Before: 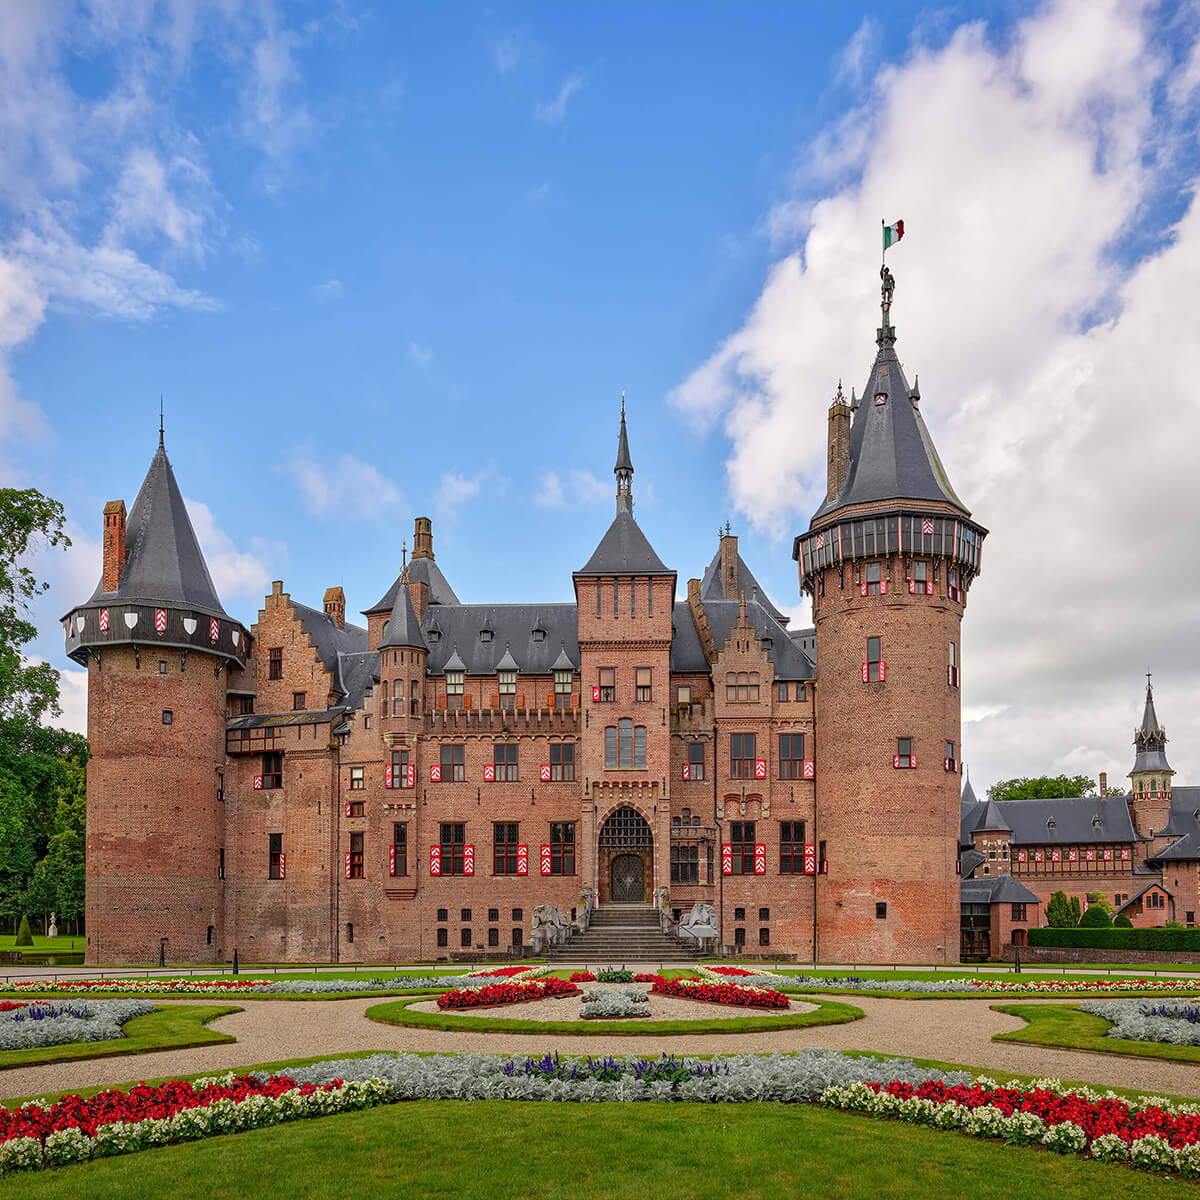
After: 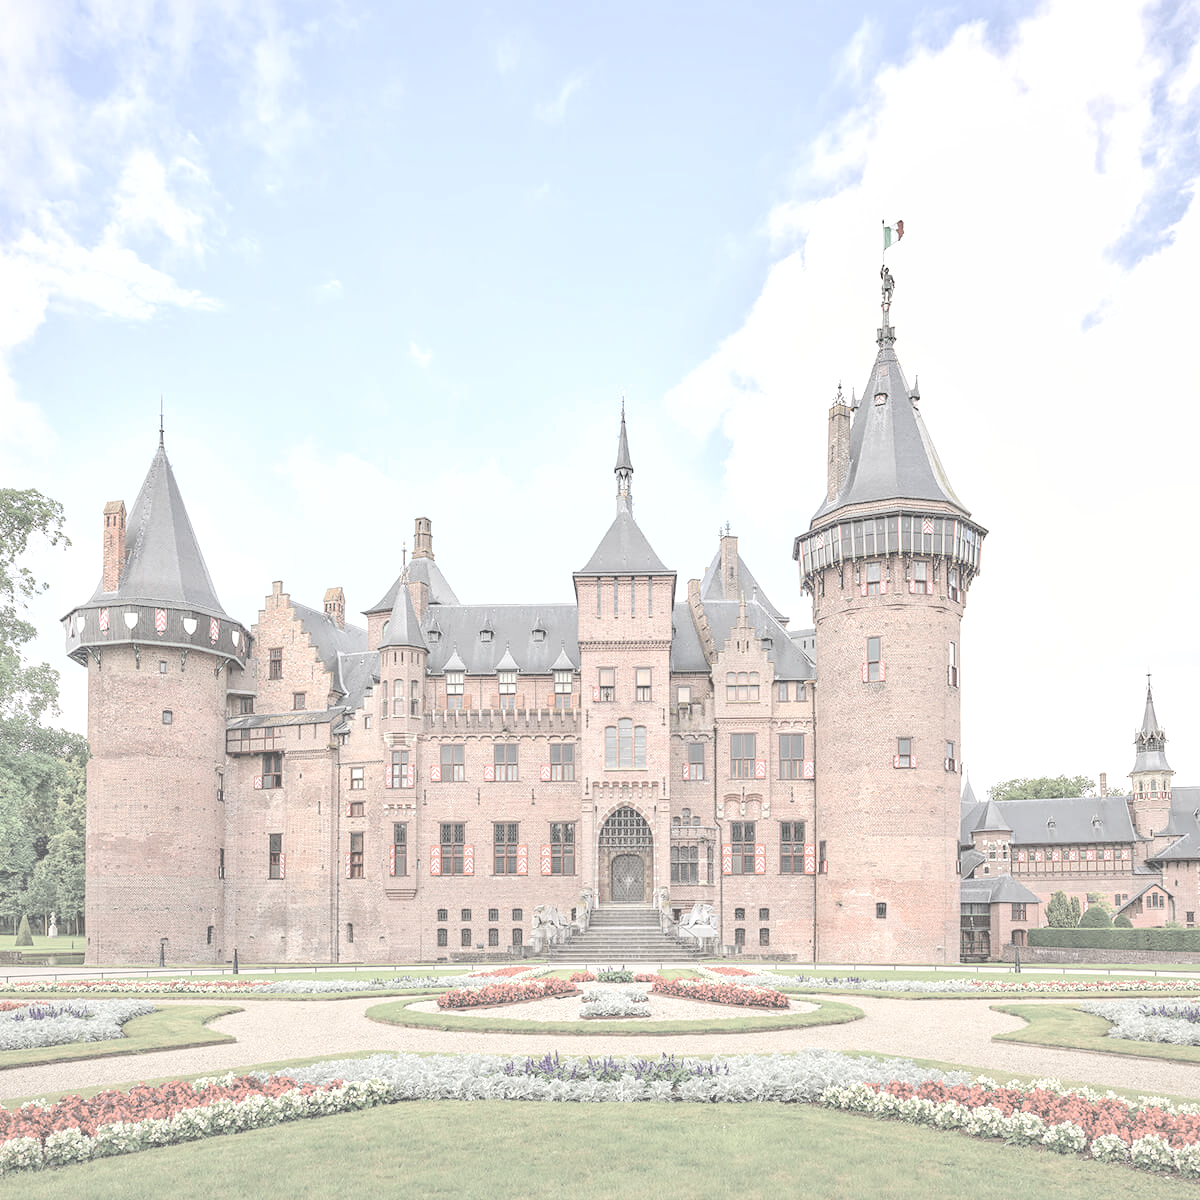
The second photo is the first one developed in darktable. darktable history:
exposure: black level correction 0, exposure 1.922 EV, compensate exposure bias true, compensate highlight preservation false
tone curve: curves: ch0 [(0, 0) (0.003, 0.034) (0.011, 0.038) (0.025, 0.046) (0.044, 0.054) (0.069, 0.06) (0.1, 0.079) (0.136, 0.114) (0.177, 0.151) (0.224, 0.213) (0.277, 0.293) (0.335, 0.385) (0.399, 0.482) (0.468, 0.578) (0.543, 0.655) (0.623, 0.724) (0.709, 0.786) (0.801, 0.854) (0.898, 0.922) (1, 1)], preserve colors none
contrast brightness saturation: contrast -0.301, brightness 0.747, saturation -0.76
shadows and highlights: low approximation 0.01, soften with gaussian
